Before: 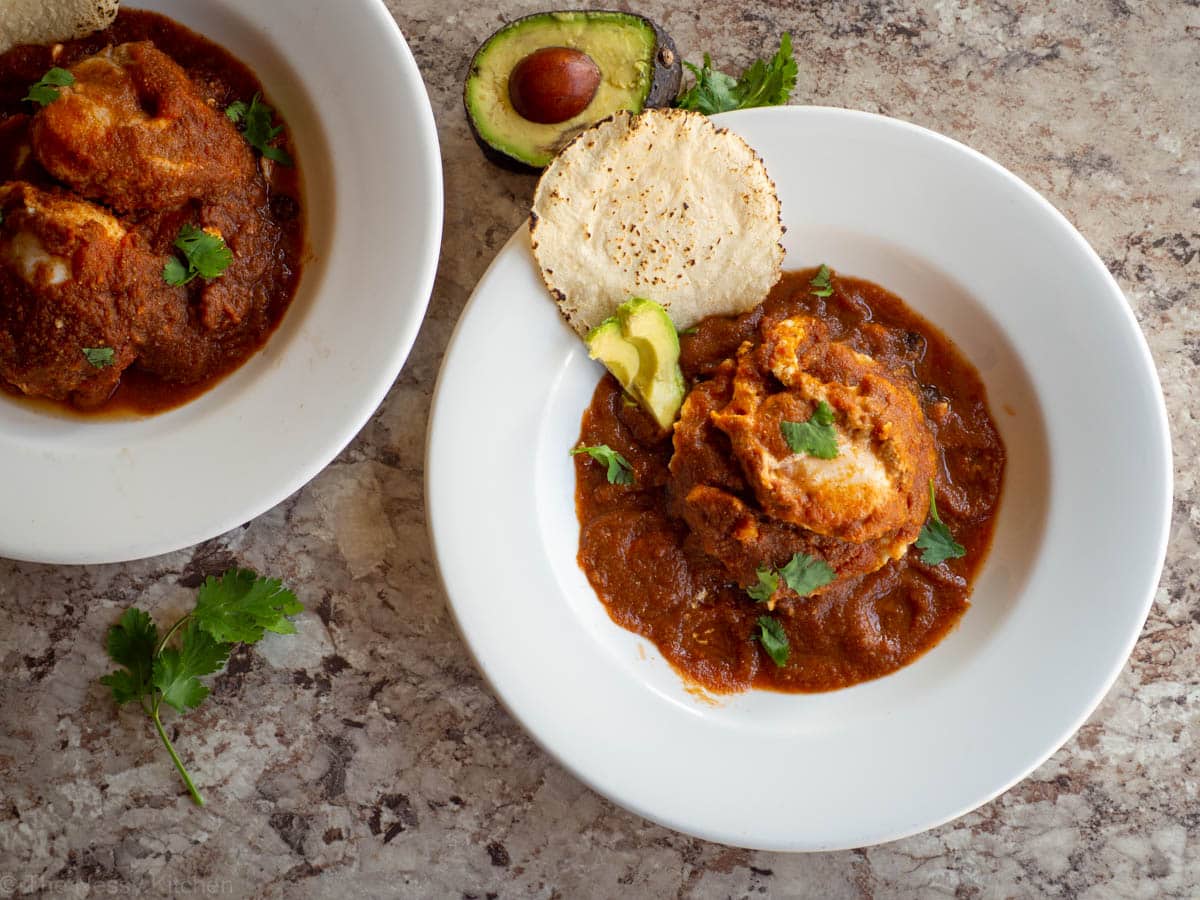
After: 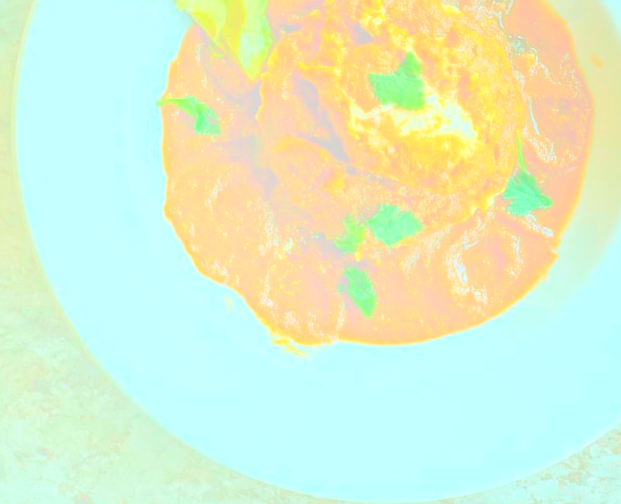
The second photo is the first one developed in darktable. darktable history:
exposure: exposure -0.21 EV, compensate highlight preservation false
bloom: size 70%, threshold 25%, strength 70%
local contrast: highlights 12%, shadows 38%, detail 183%, midtone range 0.471
crop: left 34.479%, top 38.822%, right 13.718%, bottom 5.172%
color balance rgb: shadows lift › chroma 11.71%, shadows lift › hue 133.46°, power › chroma 2.15%, power › hue 166.83°, highlights gain › chroma 4%, highlights gain › hue 200.2°, perceptual saturation grading › global saturation 18.05%
